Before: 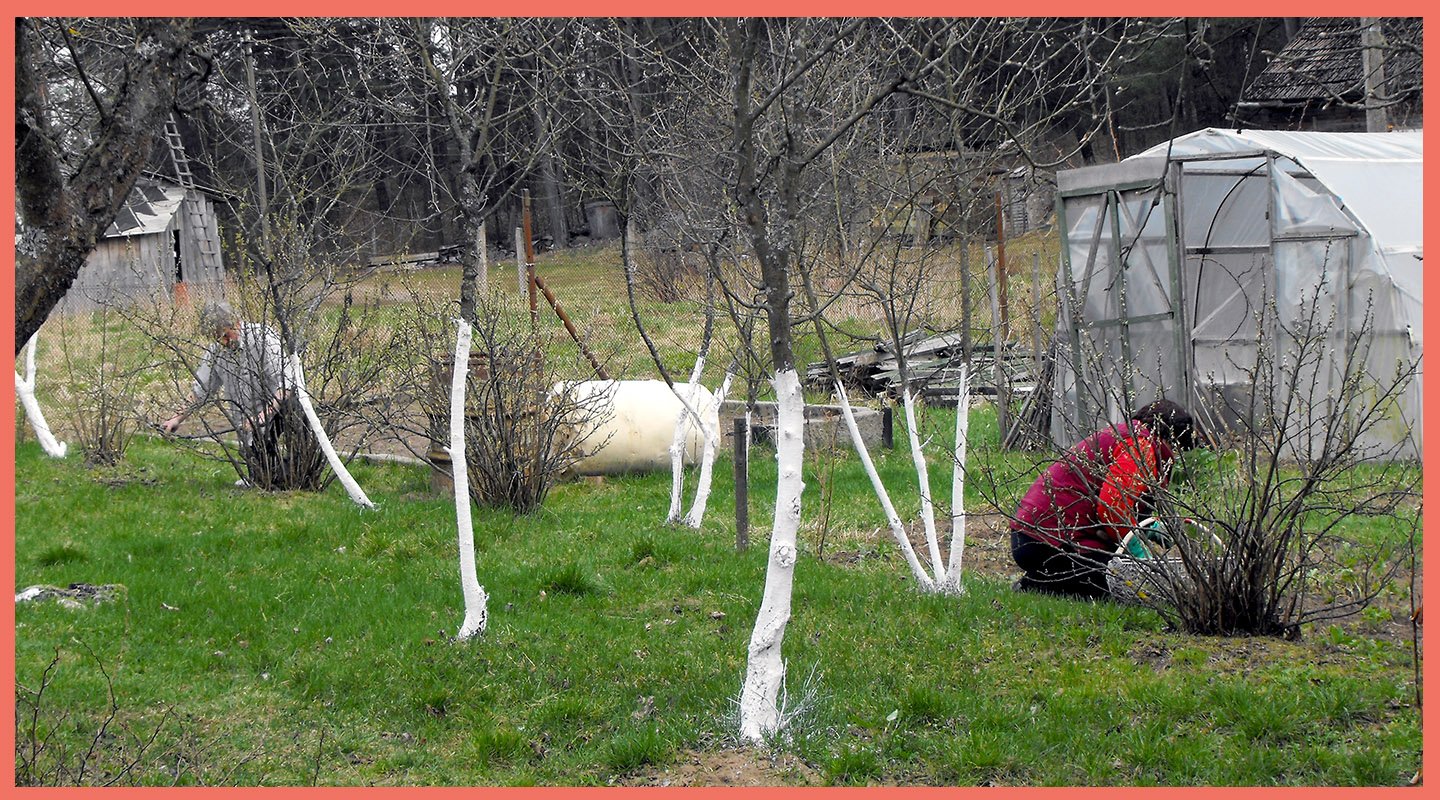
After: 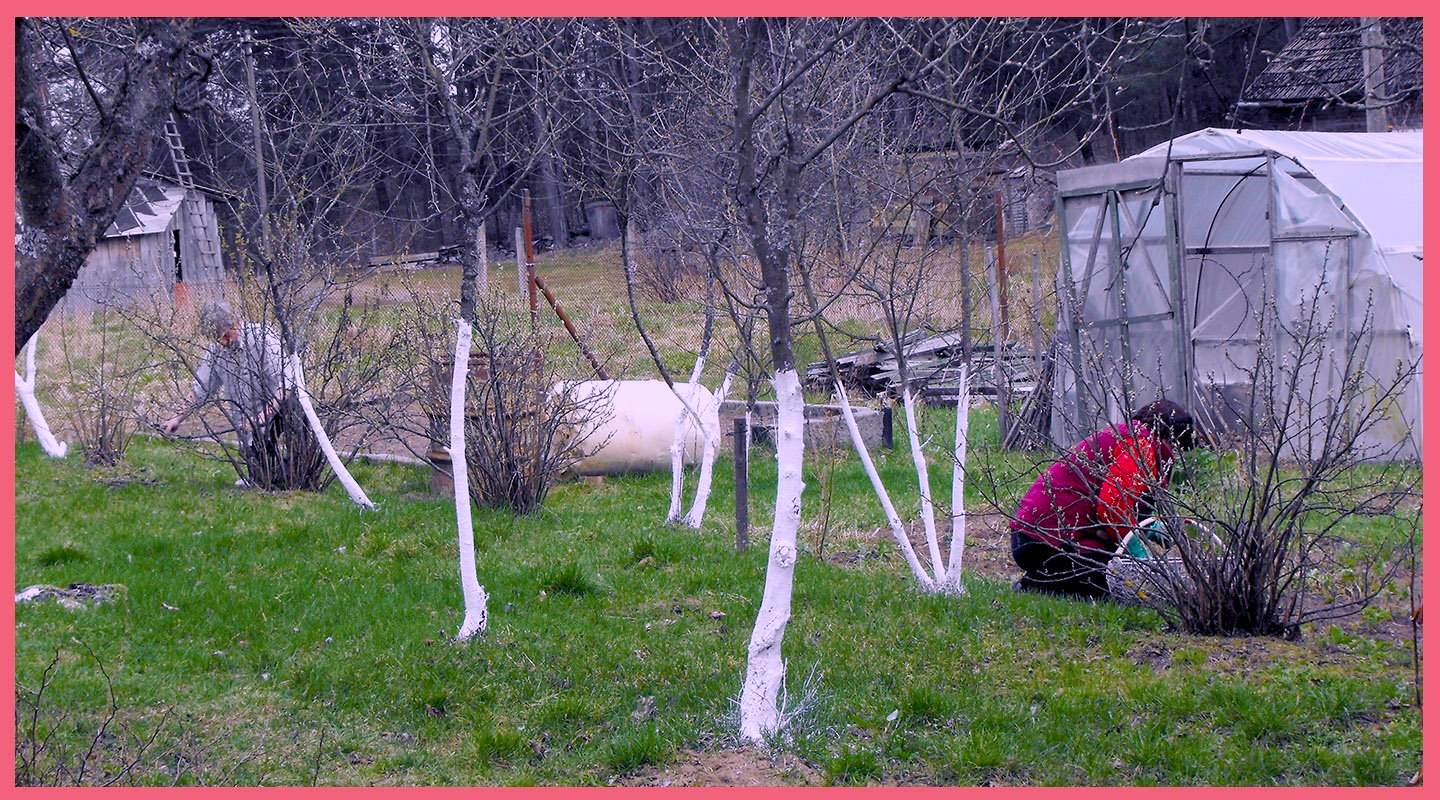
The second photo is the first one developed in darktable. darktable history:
color correction: highlights a* 15.03, highlights b* -24.99
color balance rgb: shadows lift › luminance -22.001%, shadows lift › chroma 8.965%, shadows lift › hue 282.55°, power › chroma 0.522%, power › hue 214.83°, perceptual saturation grading › global saturation 20%, perceptual saturation grading › highlights -24.735%, perceptual saturation grading › shadows 26.184%, contrast -10.259%
